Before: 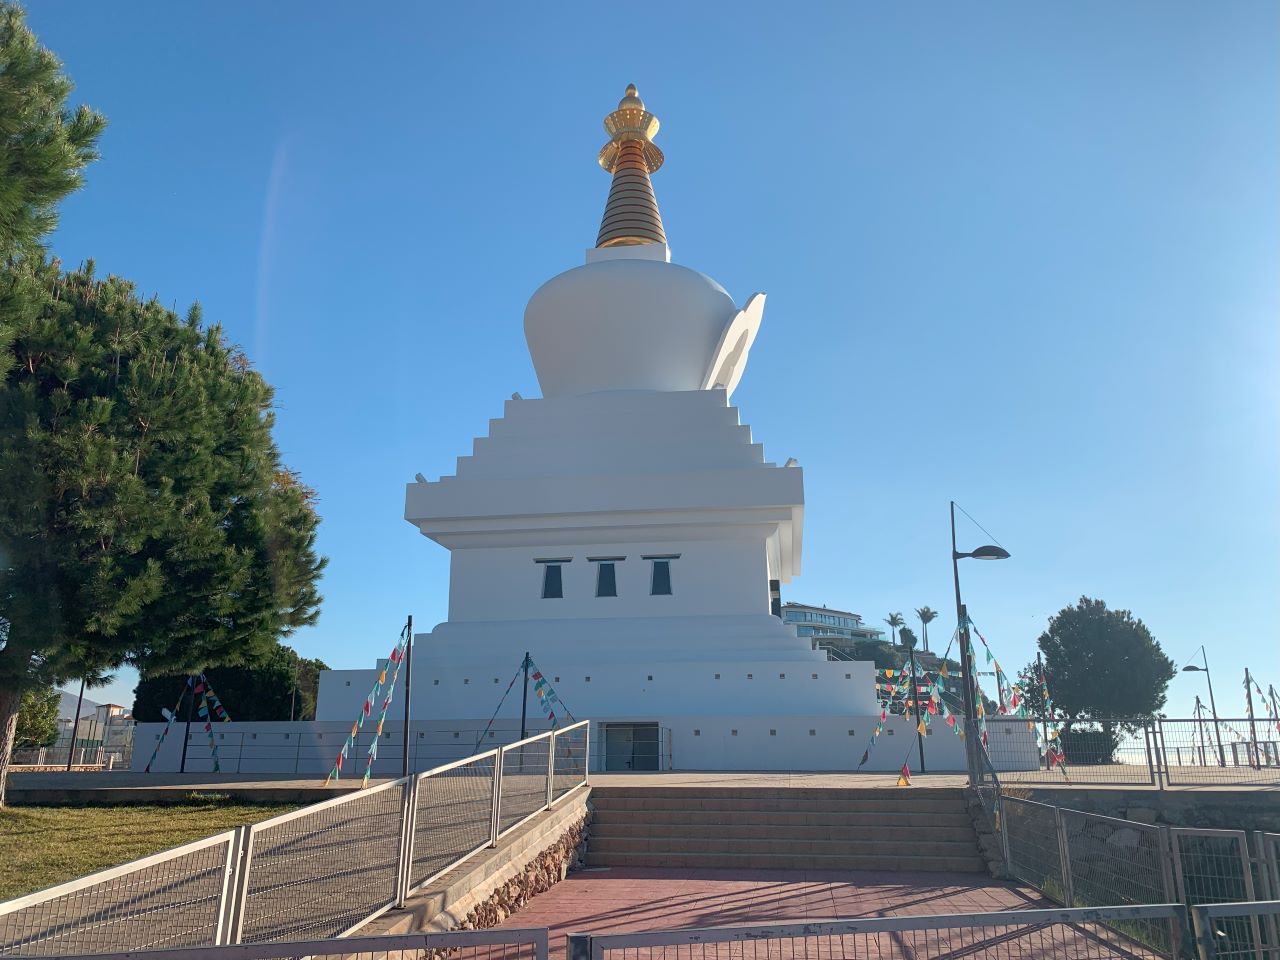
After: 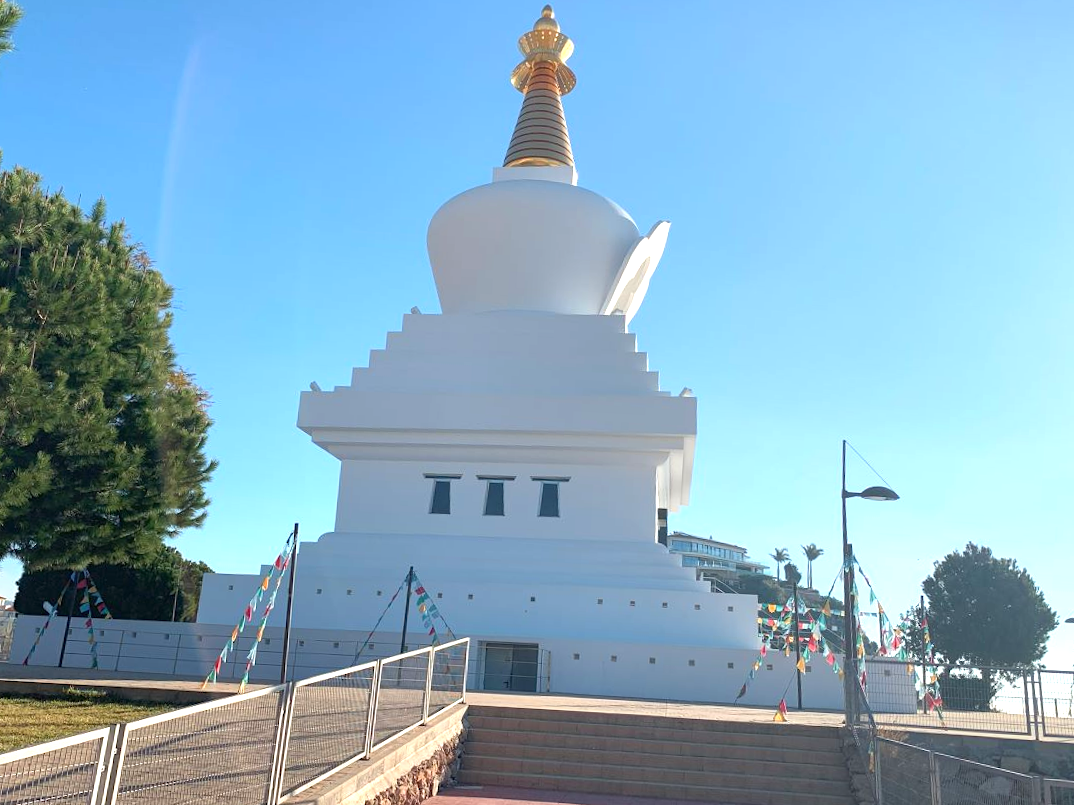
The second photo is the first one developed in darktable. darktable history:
crop and rotate: angle -3.27°, left 5.211%, top 5.211%, right 4.607%, bottom 4.607%
exposure: black level correction 0, exposure 0.7 EV, compensate exposure bias true, compensate highlight preservation false
